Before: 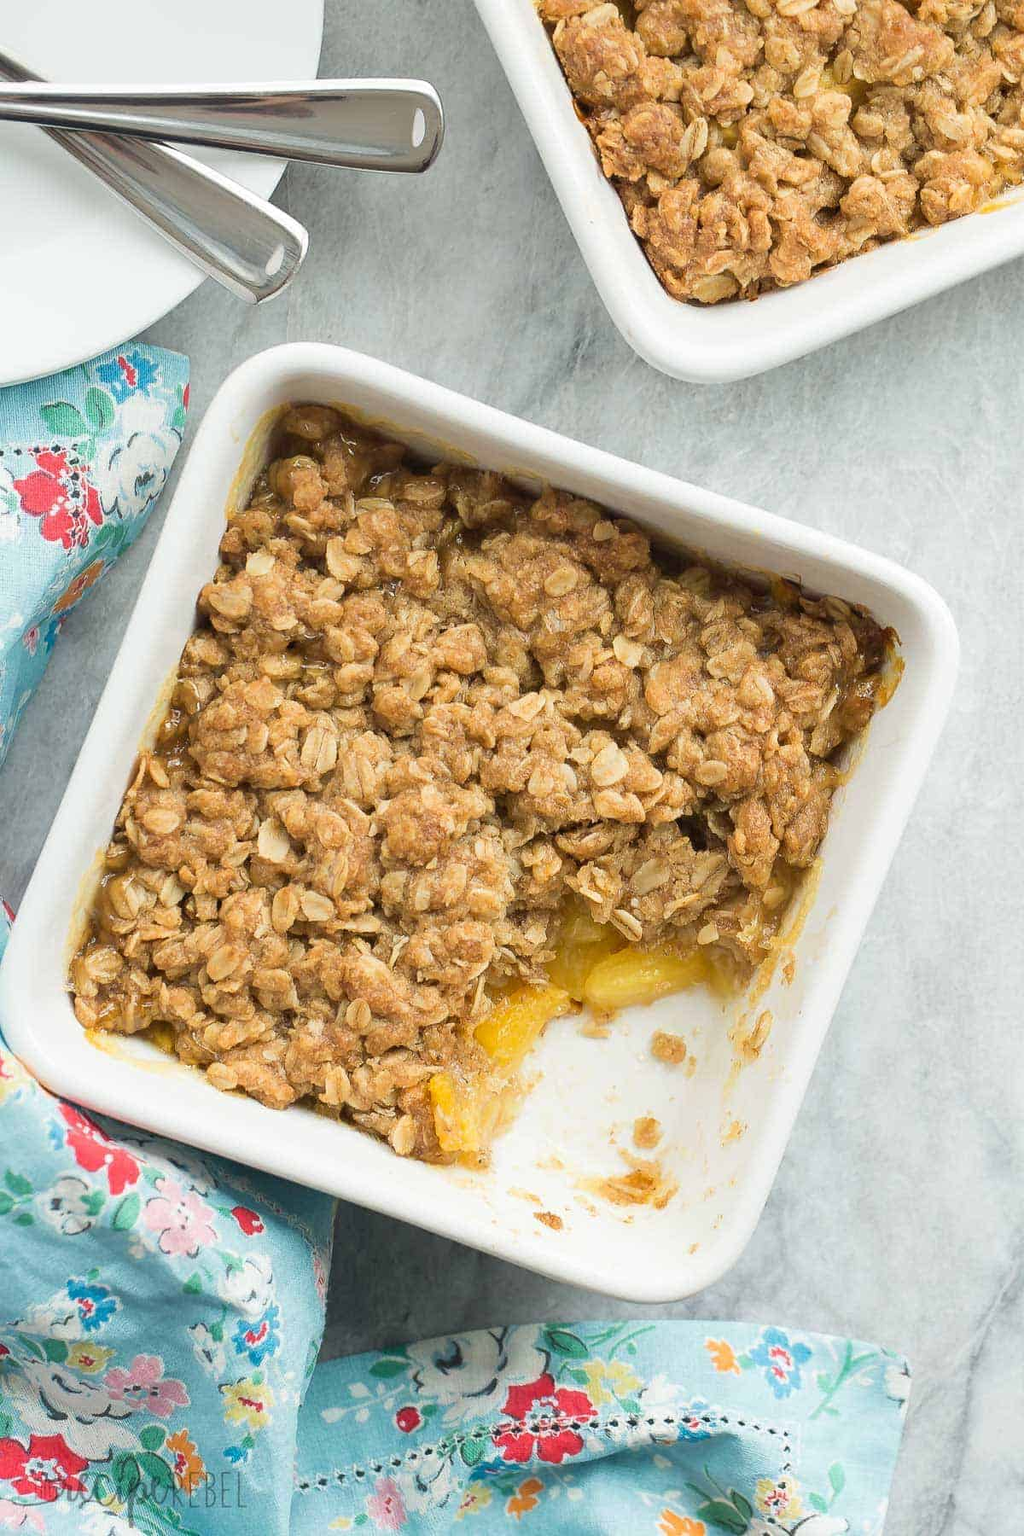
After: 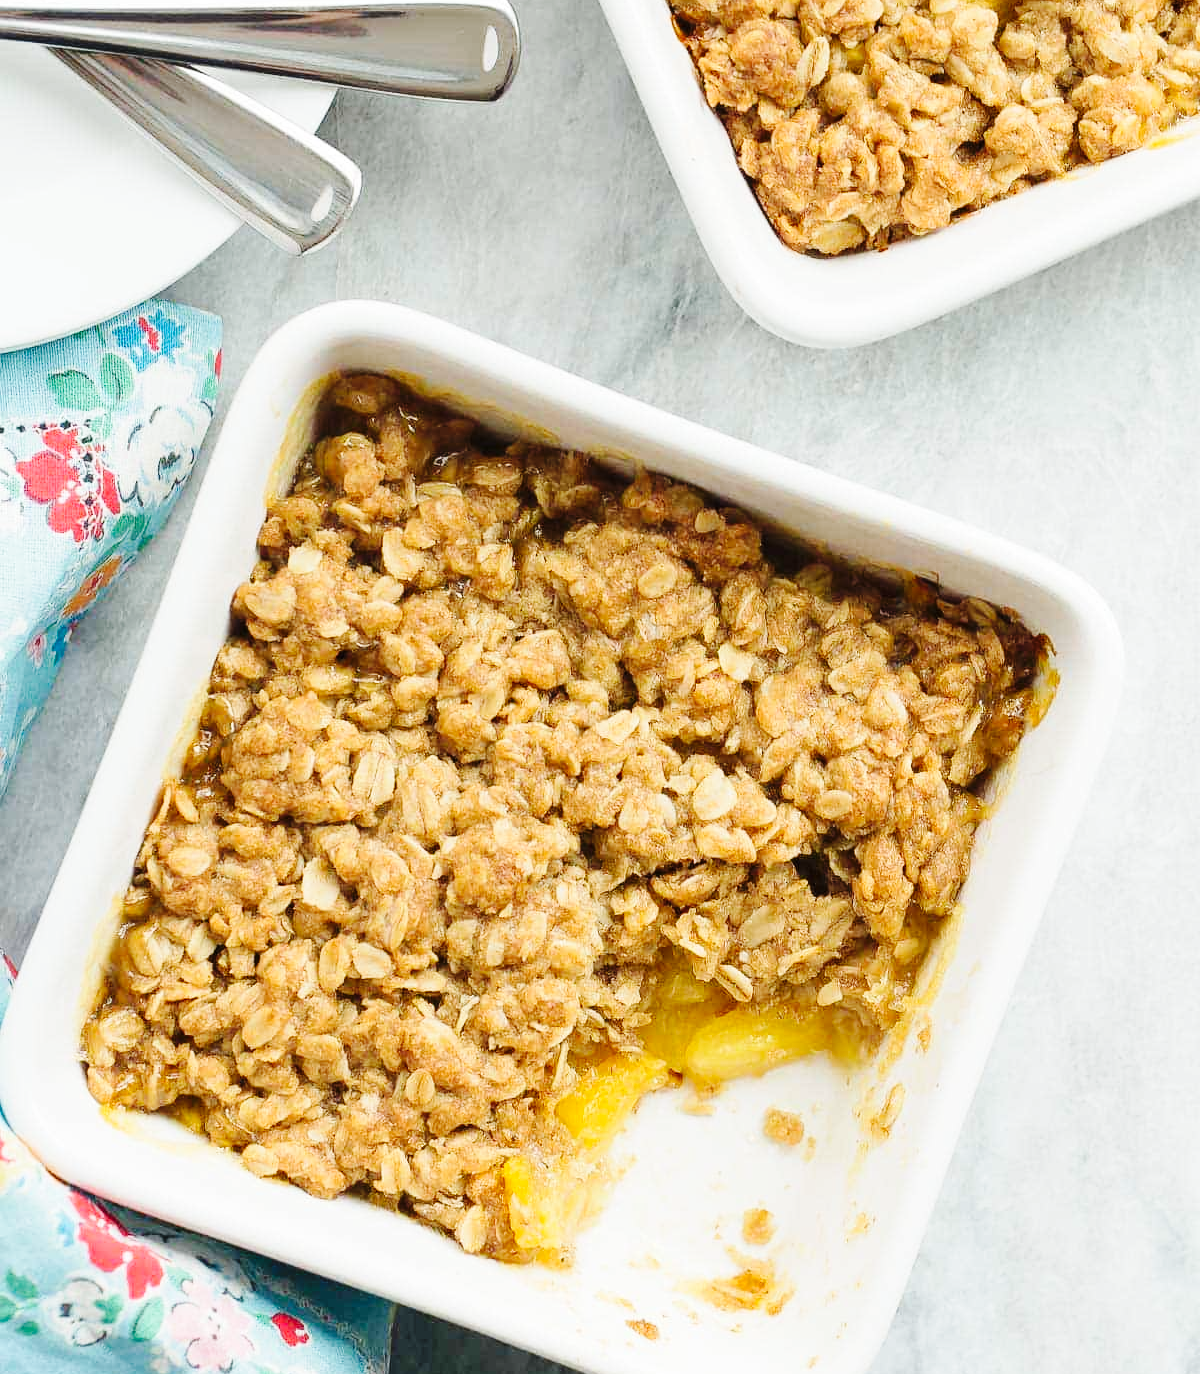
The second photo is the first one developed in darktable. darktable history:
crop: top 5.633%, bottom 17.981%
base curve: curves: ch0 [(0, 0) (0.036, 0.025) (0.121, 0.166) (0.206, 0.329) (0.605, 0.79) (1, 1)], preserve colors none
